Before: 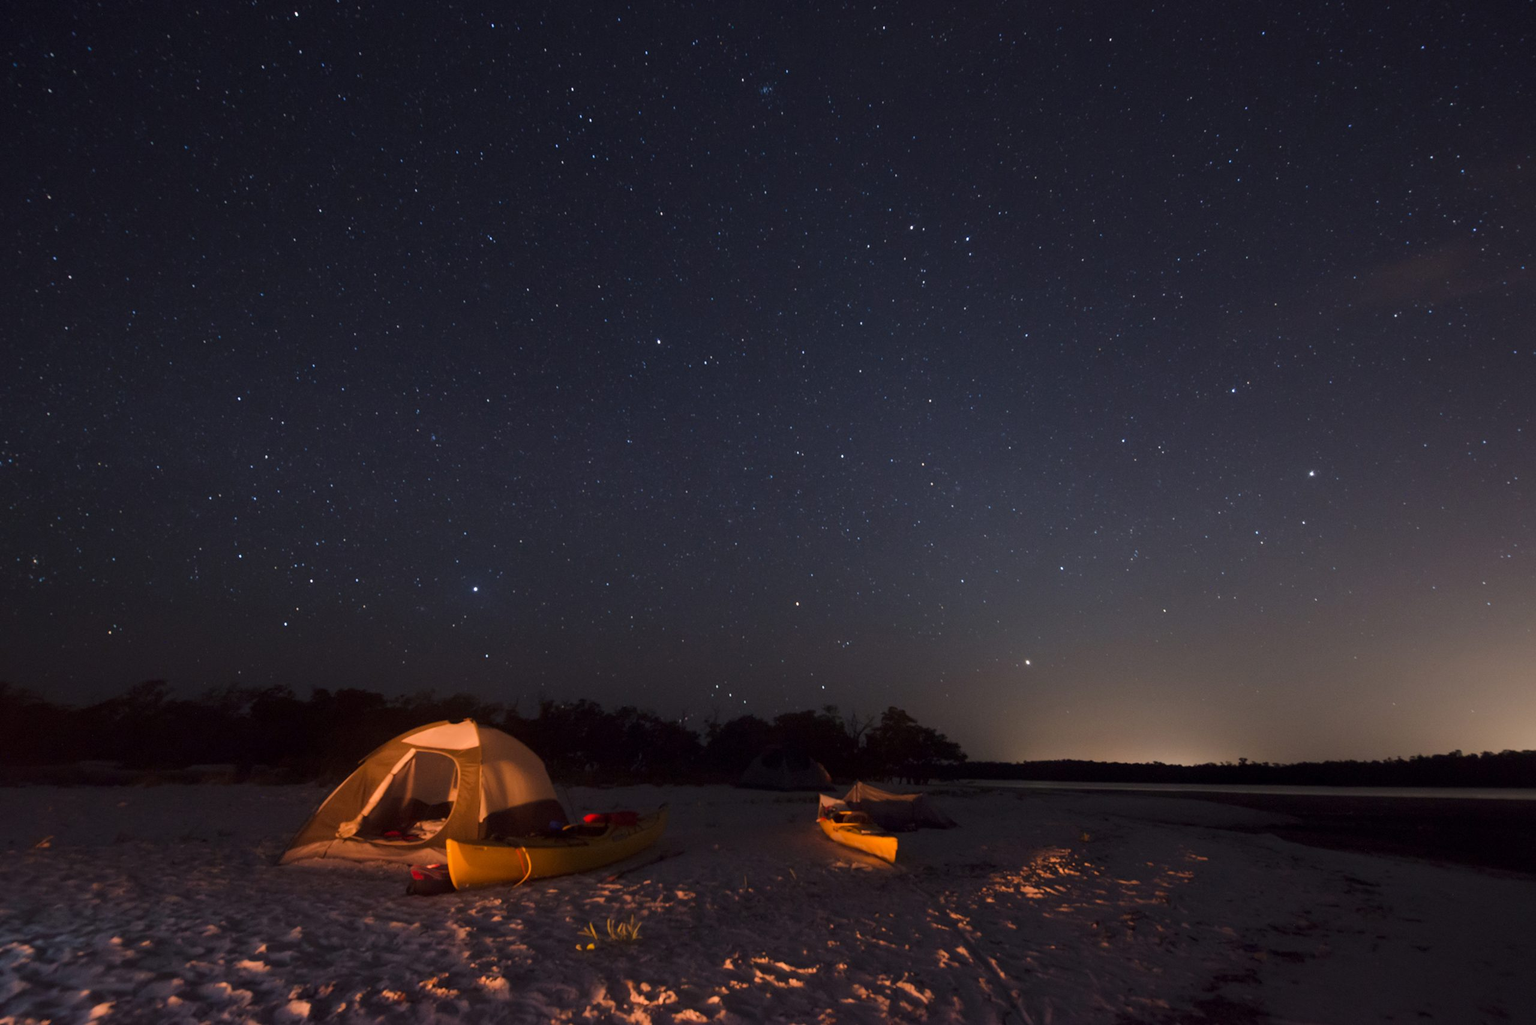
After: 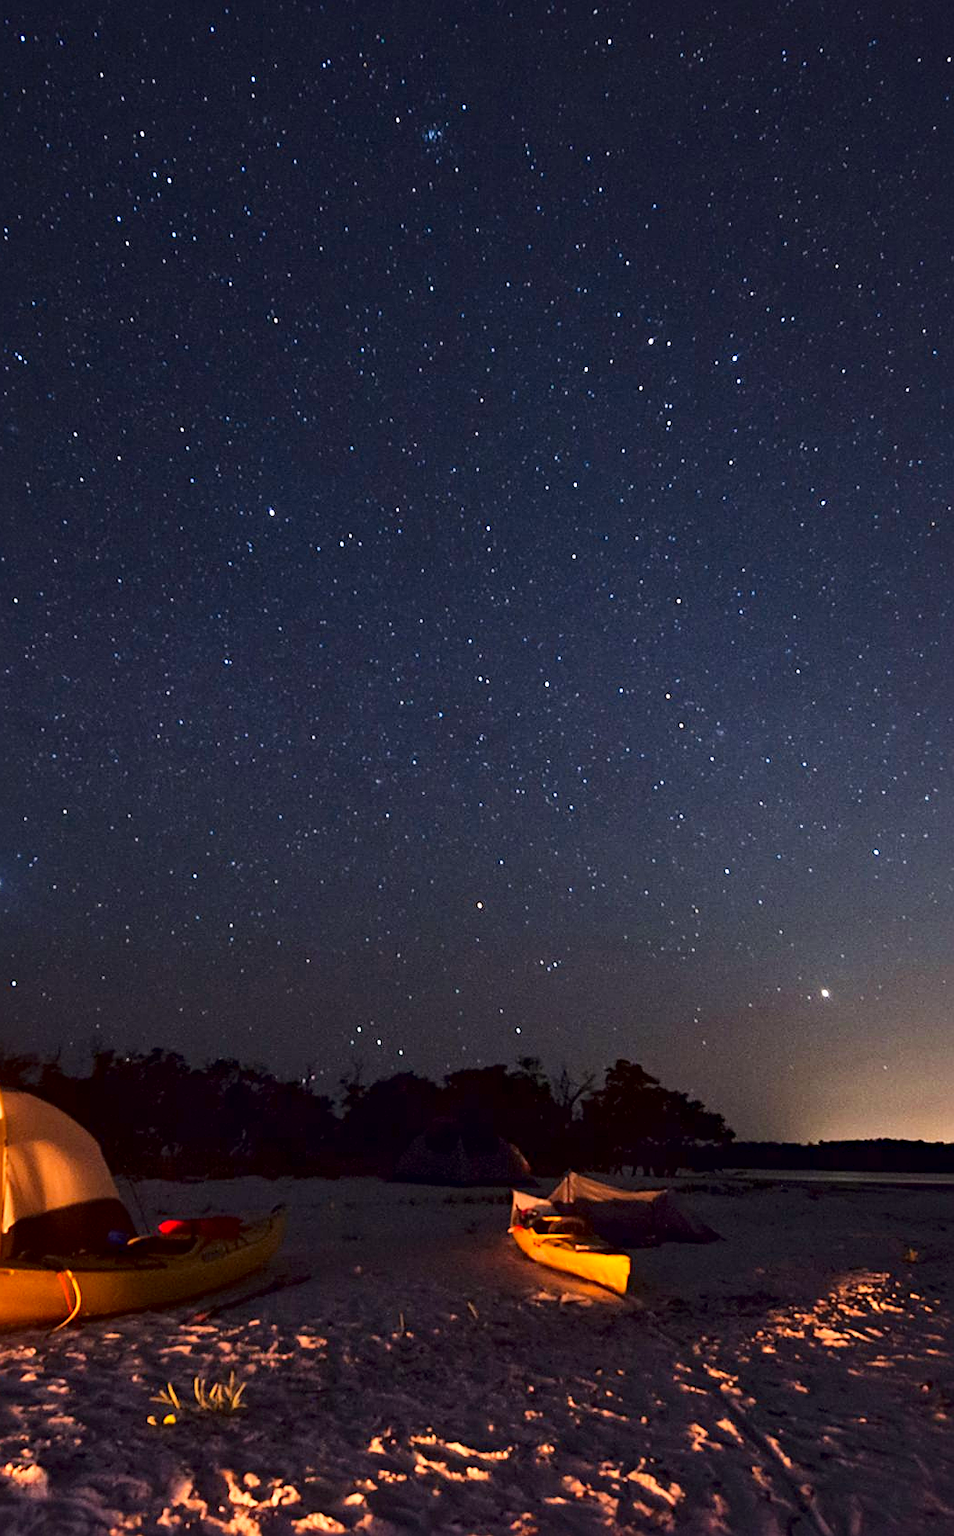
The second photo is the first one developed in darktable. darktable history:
local contrast: mode bilateral grid, contrast 26, coarseness 47, detail 152%, midtone range 0.2
sharpen: on, module defaults
haze removal: compatibility mode true, adaptive false
shadows and highlights: shadows 20.87, highlights -81.07, soften with gaussian
exposure: black level correction 0, exposure 0.867 EV, compensate highlight preservation false
base curve: curves: ch0 [(0, 0) (0.666, 0.806) (1, 1)], preserve colors none
crop: left 31.122%, right 27.403%
contrast brightness saturation: contrast 0.068, brightness -0.146, saturation 0.112
